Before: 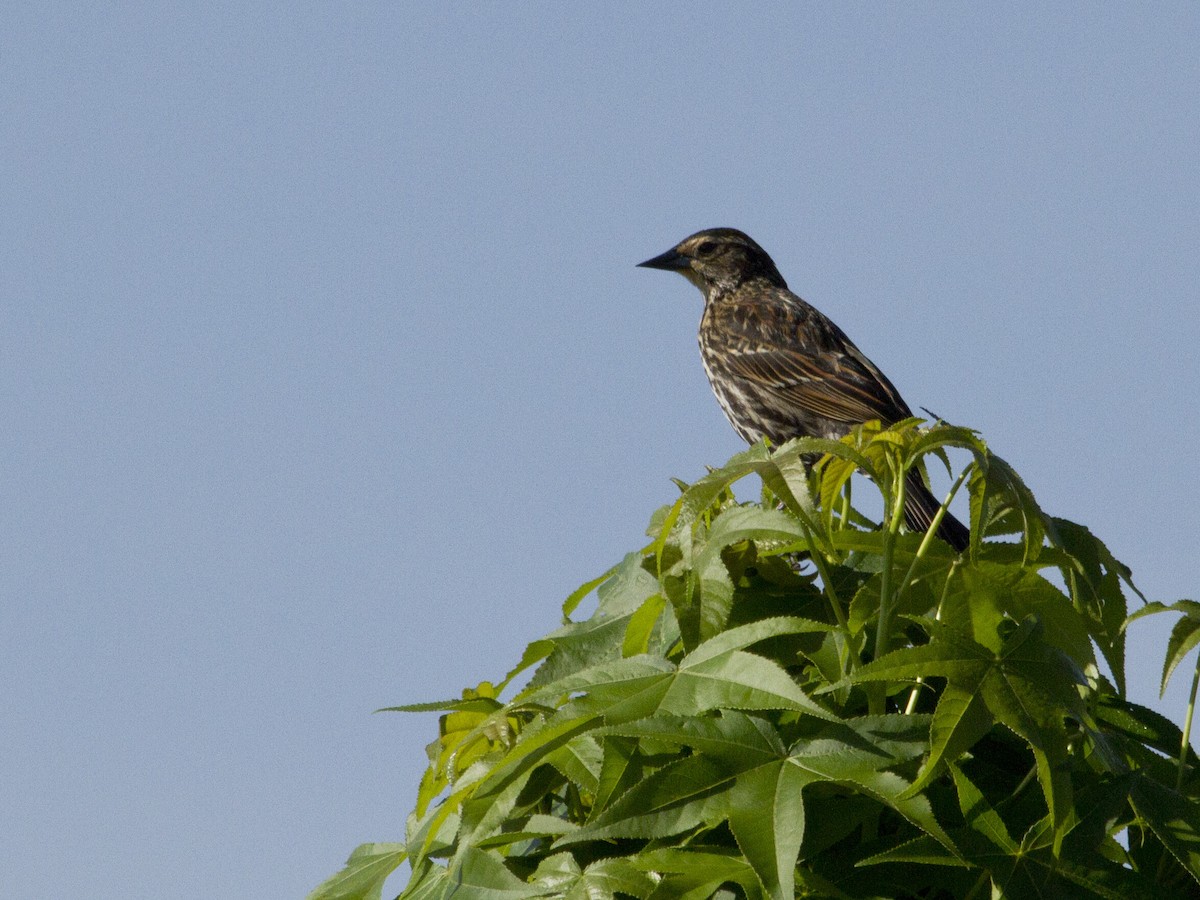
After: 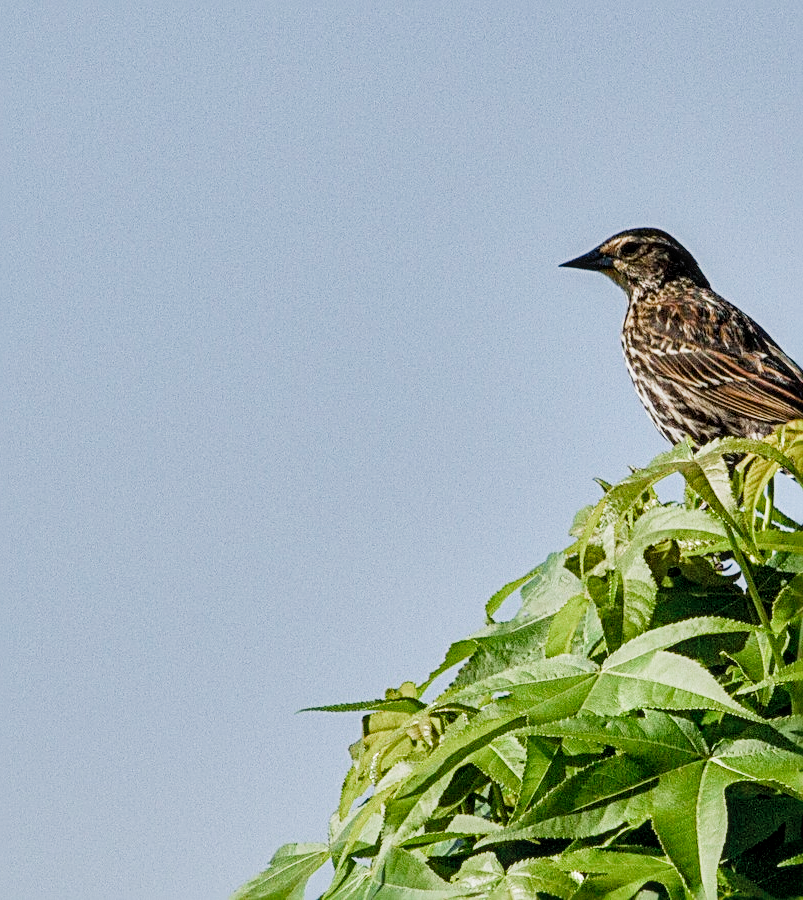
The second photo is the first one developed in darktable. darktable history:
crop and rotate: left 6.429%, right 26.573%
filmic rgb: black relative exposure -7.65 EV, white relative exposure 4.56 EV, hardness 3.61, color science v5 (2021), contrast in shadows safe, contrast in highlights safe
local contrast: detail 130%
sharpen: radius 3.022, amount 0.771
shadows and highlights: low approximation 0.01, soften with gaussian
exposure: black level correction 0, exposure 1.385 EV, compensate exposure bias true, compensate highlight preservation false
tone equalizer: on, module defaults
